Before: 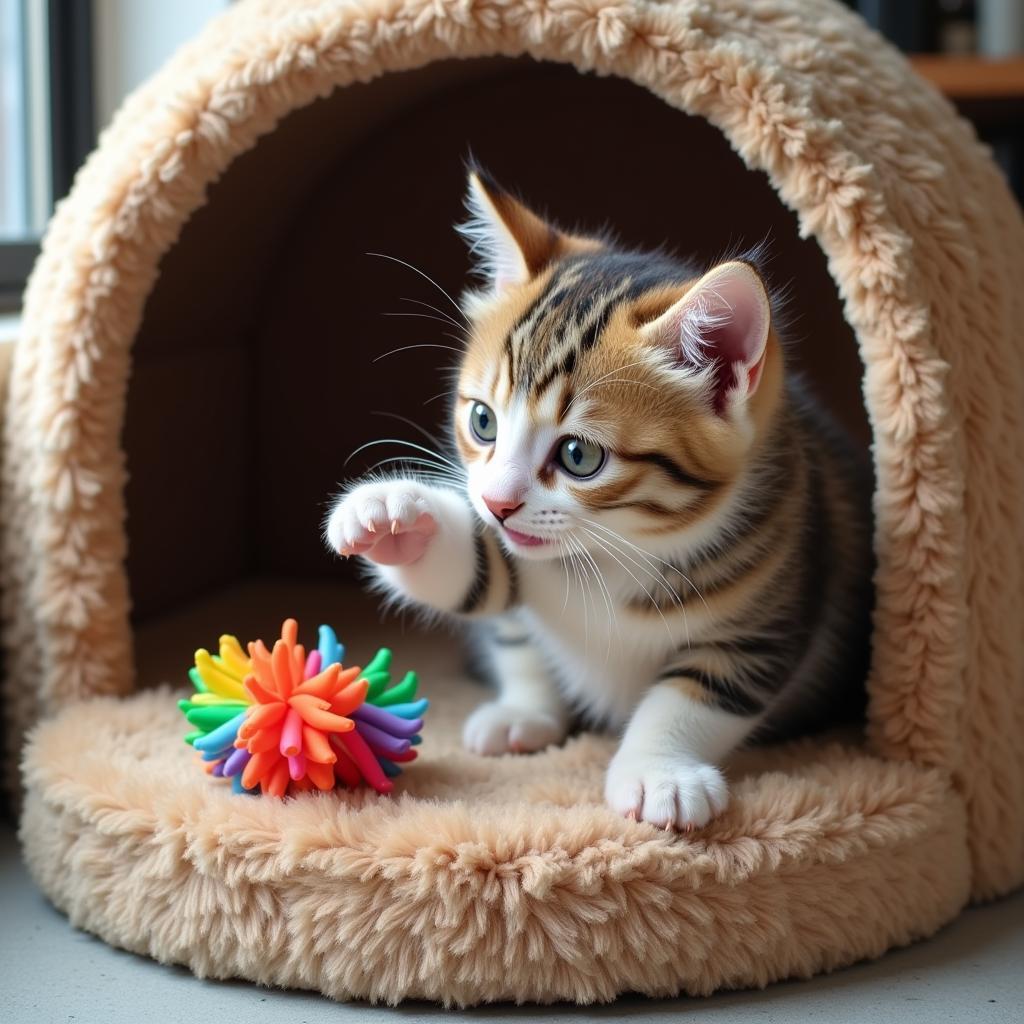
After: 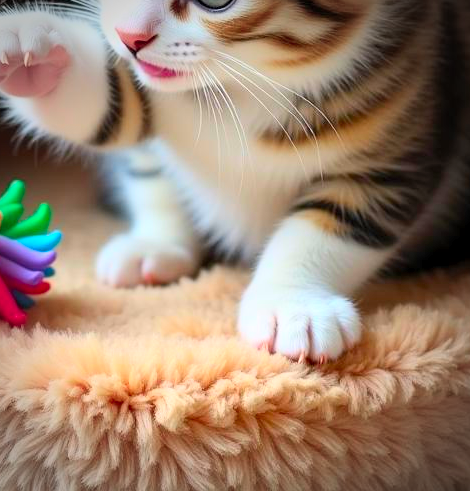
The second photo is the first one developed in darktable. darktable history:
crop: left 35.881%, top 45.75%, right 18.134%, bottom 6.217%
contrast brightness saturation: contrast 0.198, brightness 0.196, saturation 0.789
exposure: black level correction 0.002, exposure 0.147 EV, compensate exposure bias true, compensate highlight preservation false
vignetting: fall-off start 71.7%, unbound false
